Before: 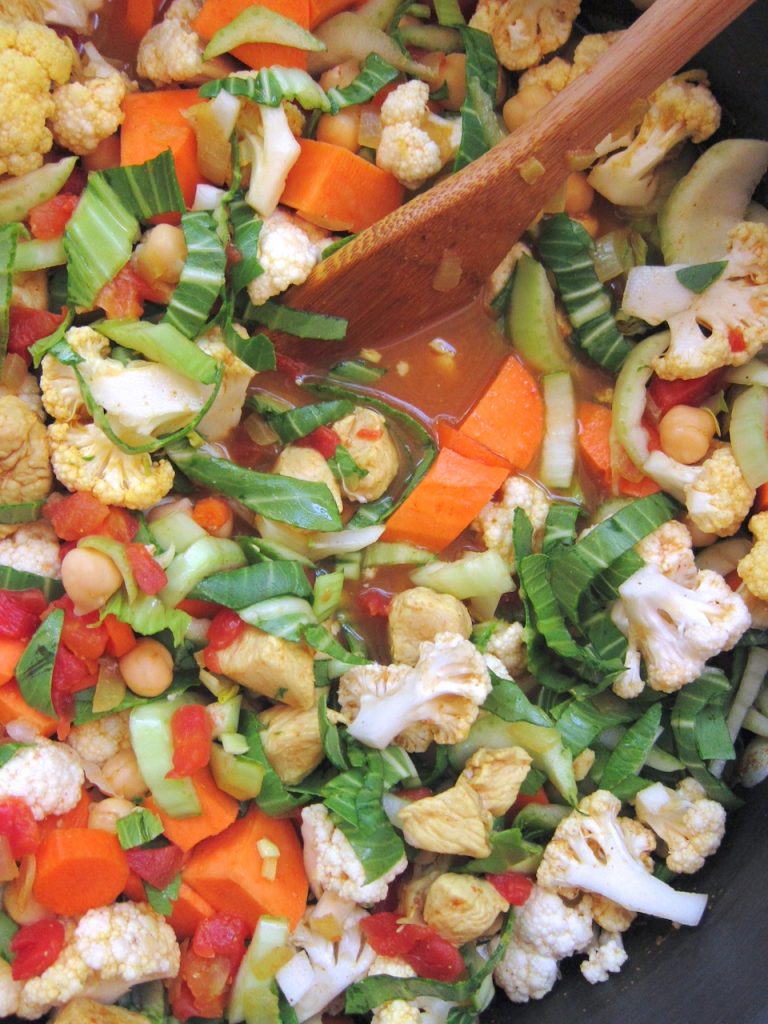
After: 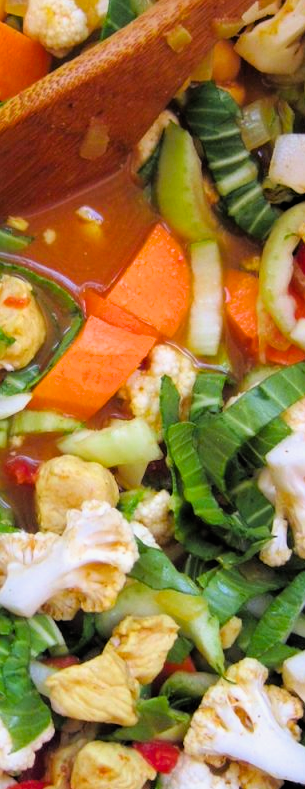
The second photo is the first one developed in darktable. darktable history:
filmic rgb: black relative exposure -4.96 EV, white relative exposure 2.83 EV, hardness 3.71
crop: left 46.003%, top 12.978%, right 14.167%, bottom 9.97%
color balance rgb: power › chroma 0.312%, power › hue 24.14°, perceptual saturation grading › global saturation 29.906%
